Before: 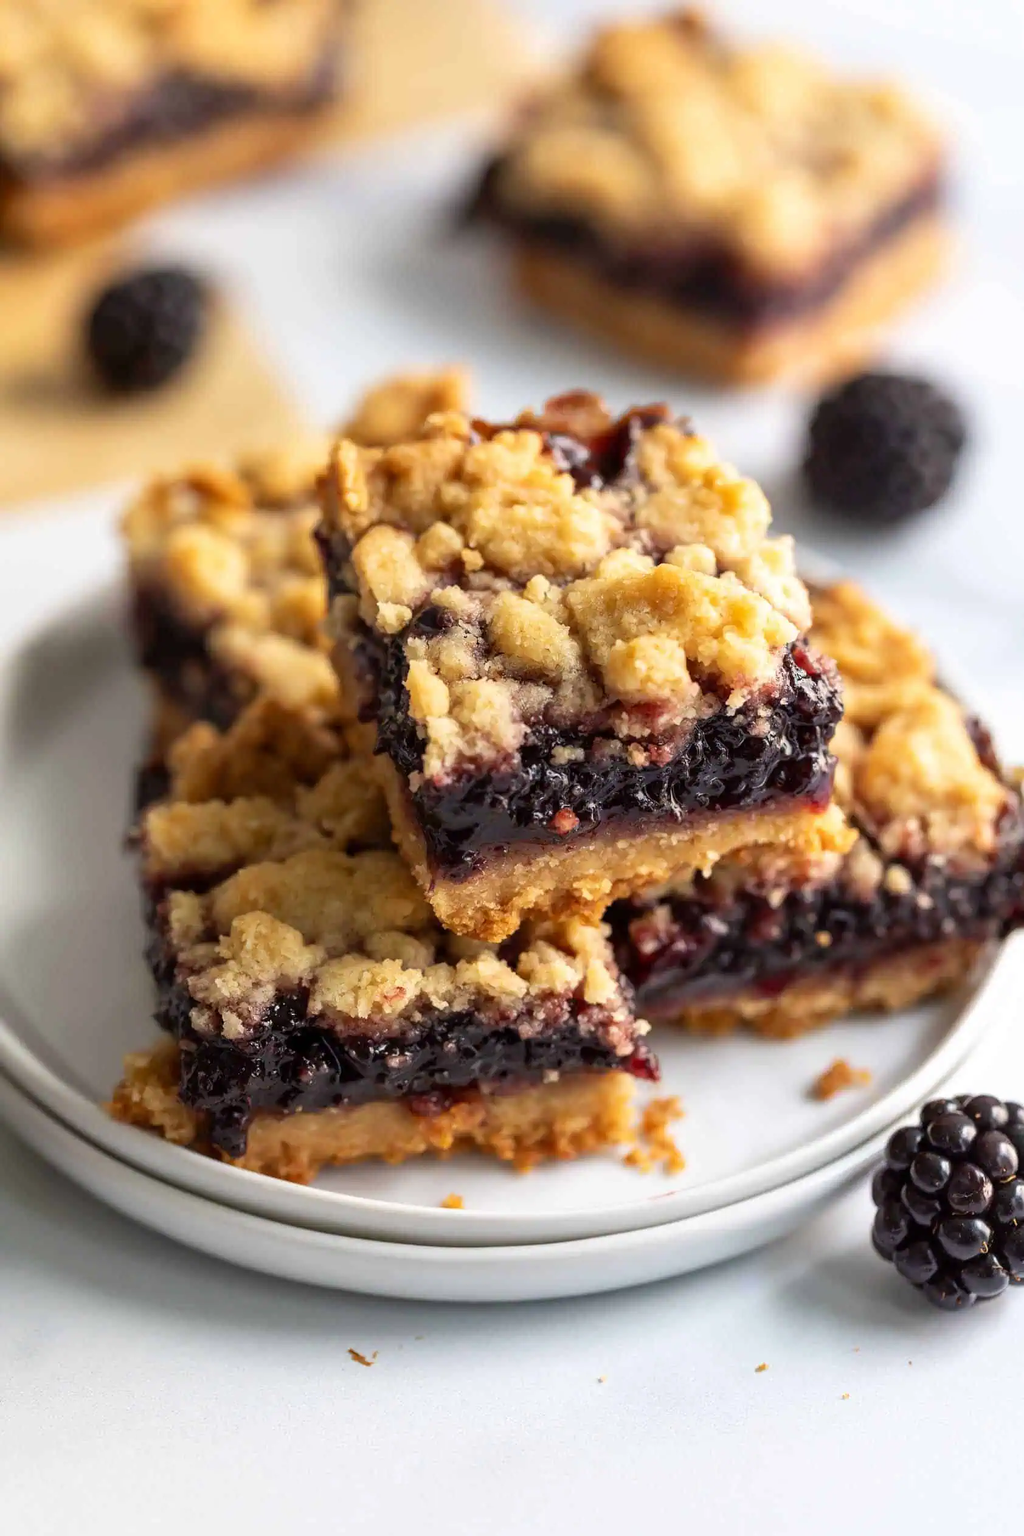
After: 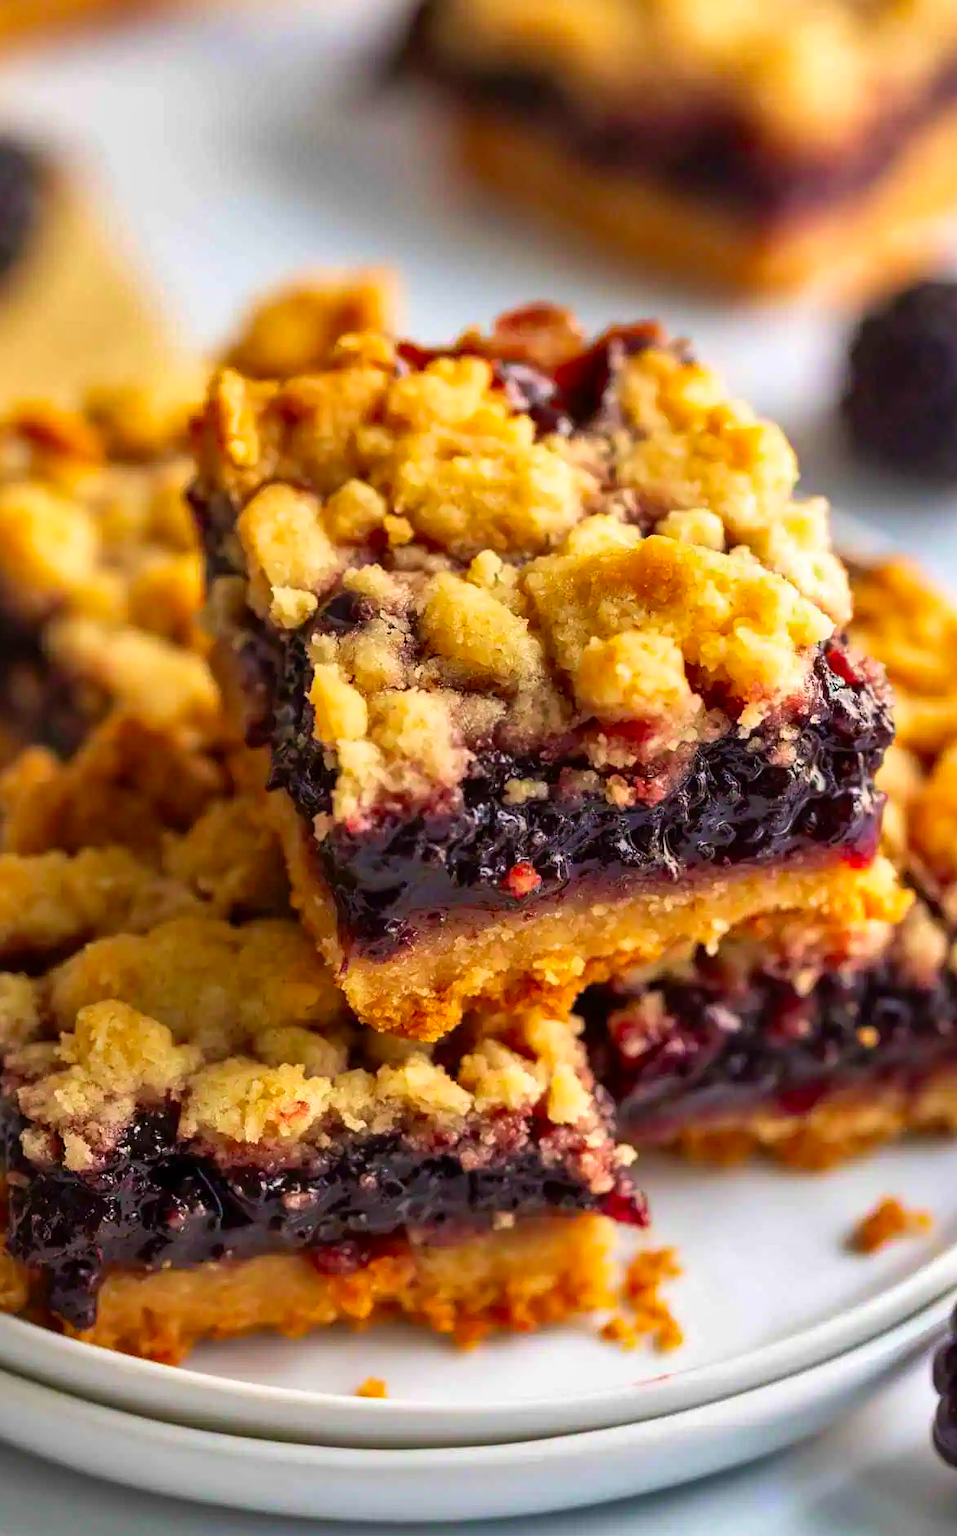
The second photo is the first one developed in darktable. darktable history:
shadows and highlights: low approximation 0.01, soften with gaussian
velvia: on, module defaults
crop and rotate: left 17.046%, top 10.659%, right 12.989%, bottom 14.553%
contrast brightness saturation: saturation 0.5
